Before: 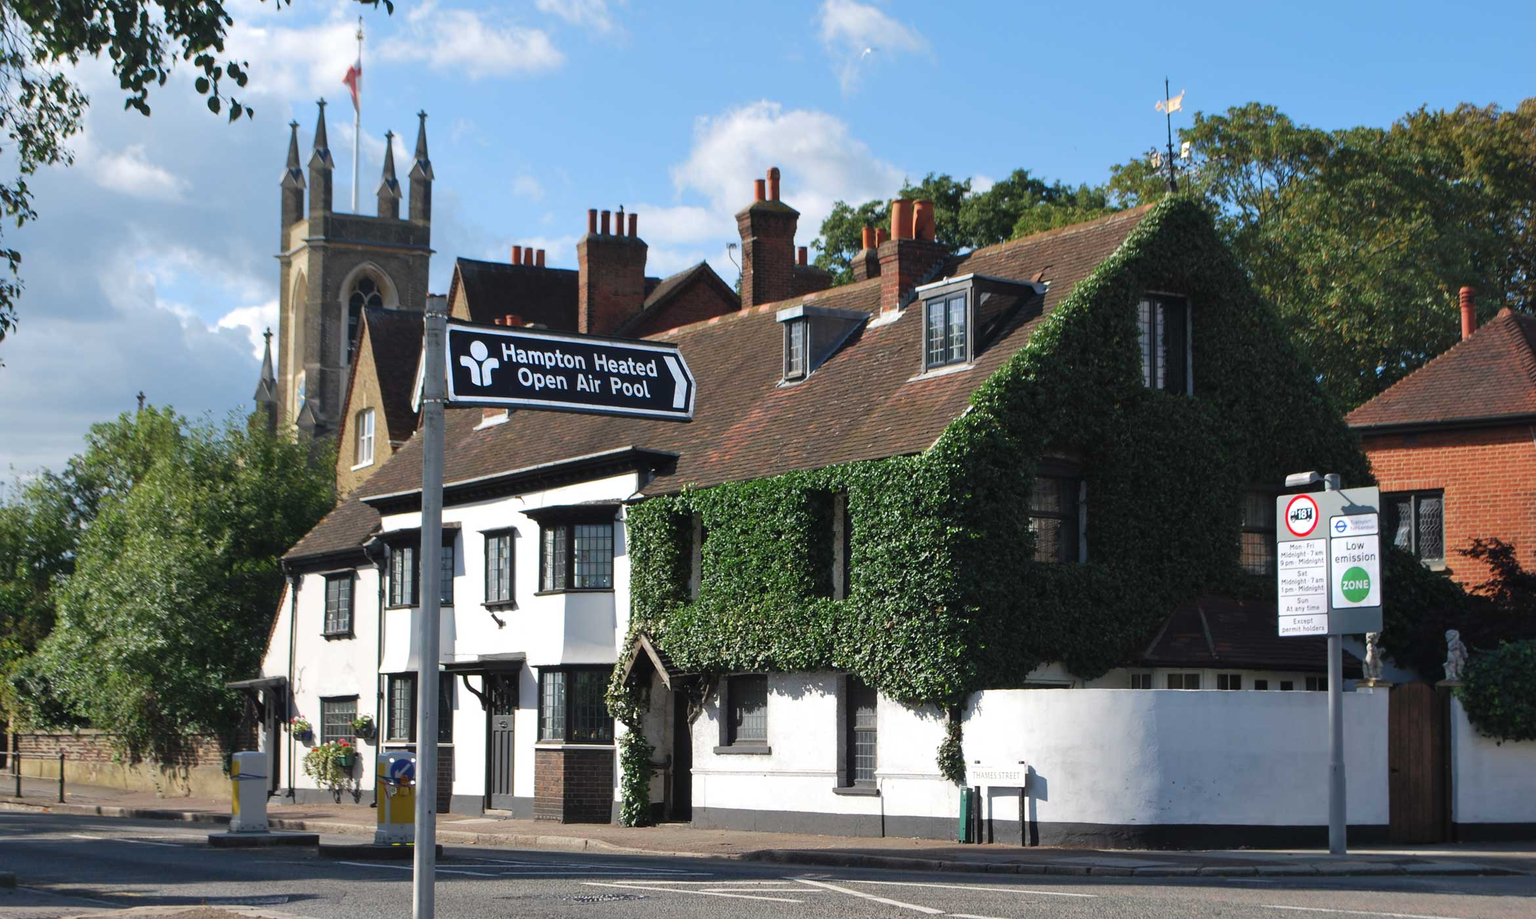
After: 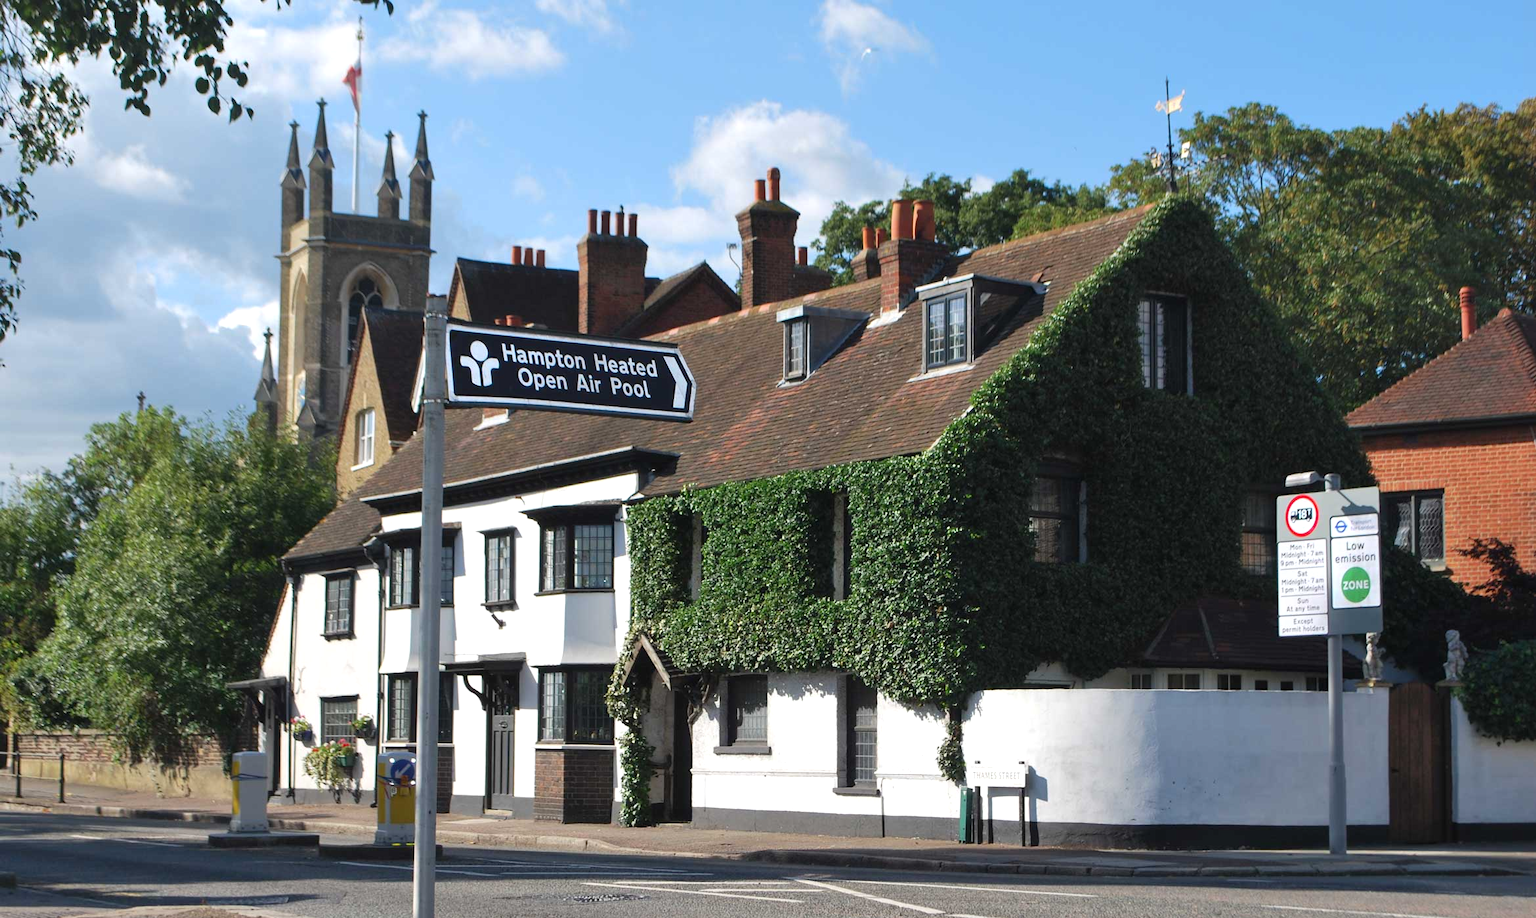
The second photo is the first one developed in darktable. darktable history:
exposure: exposure 0.132 EV, compensate highlight preservation false
base curve: preserve colors none
